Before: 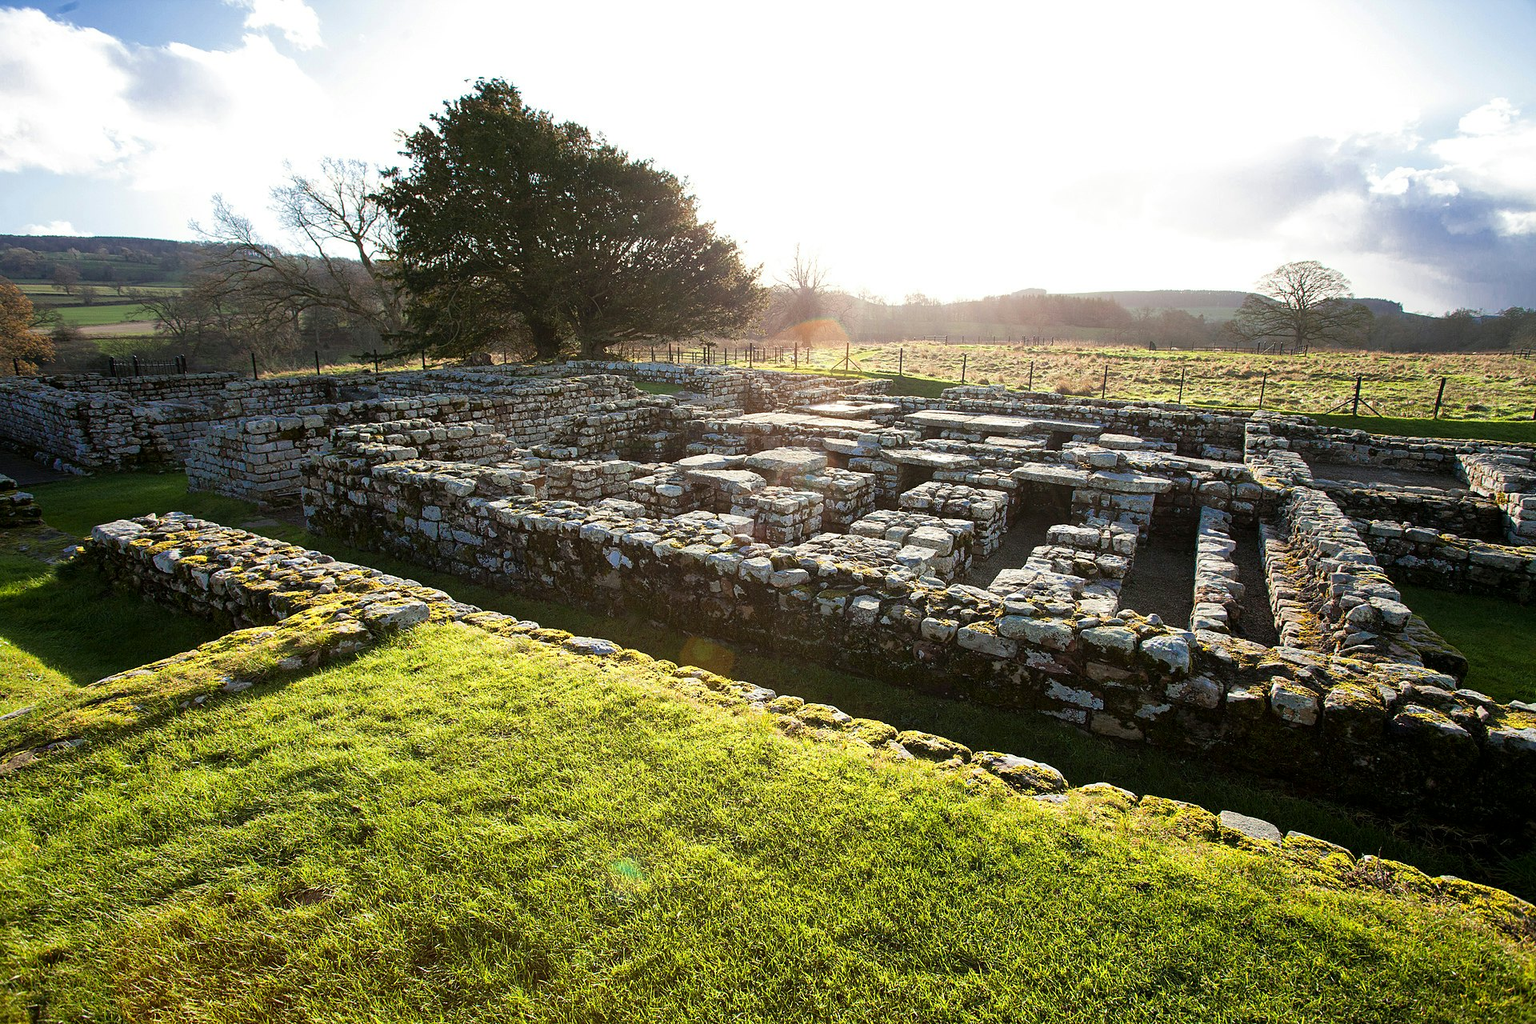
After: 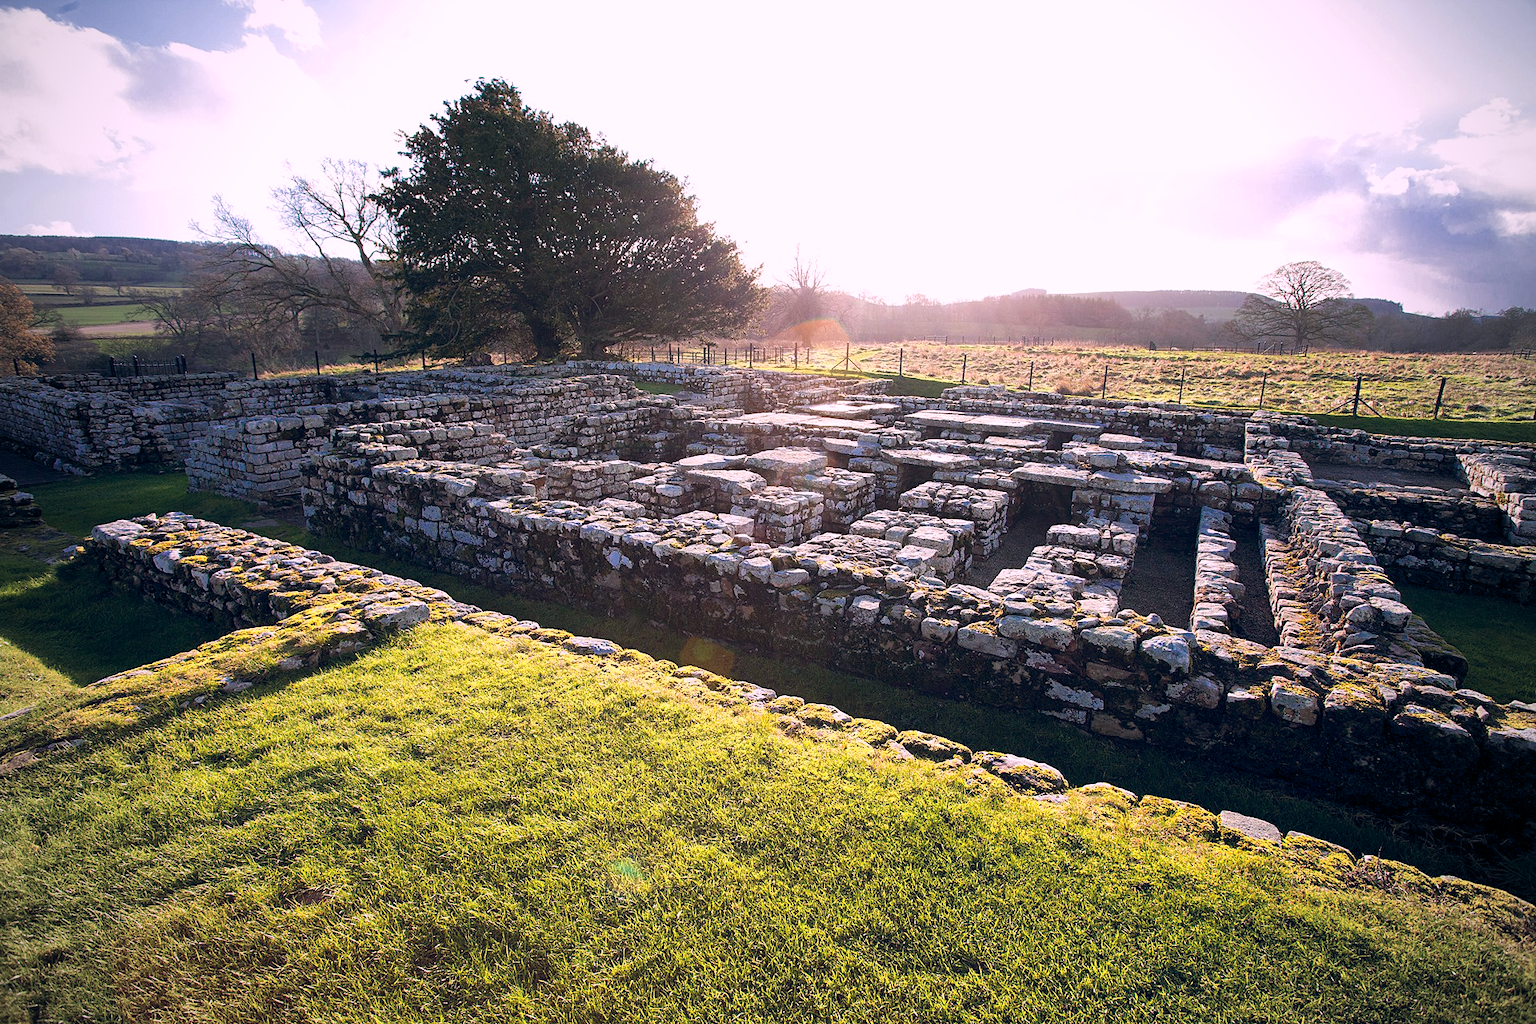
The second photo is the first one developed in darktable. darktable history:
levels: levels [0, 0.498, 1]
vignetting: on, module defaults
color balance rgb: shadows lift › hue 87.51°, highlights gain › chroma 3.21%, highlights gain › hue 55.1°, global offset › chroma 0.15%, global offset › hue 253.66°, linear chroma grading › global chroma 0.5%
white balance: red 1.042, blue 1.17
